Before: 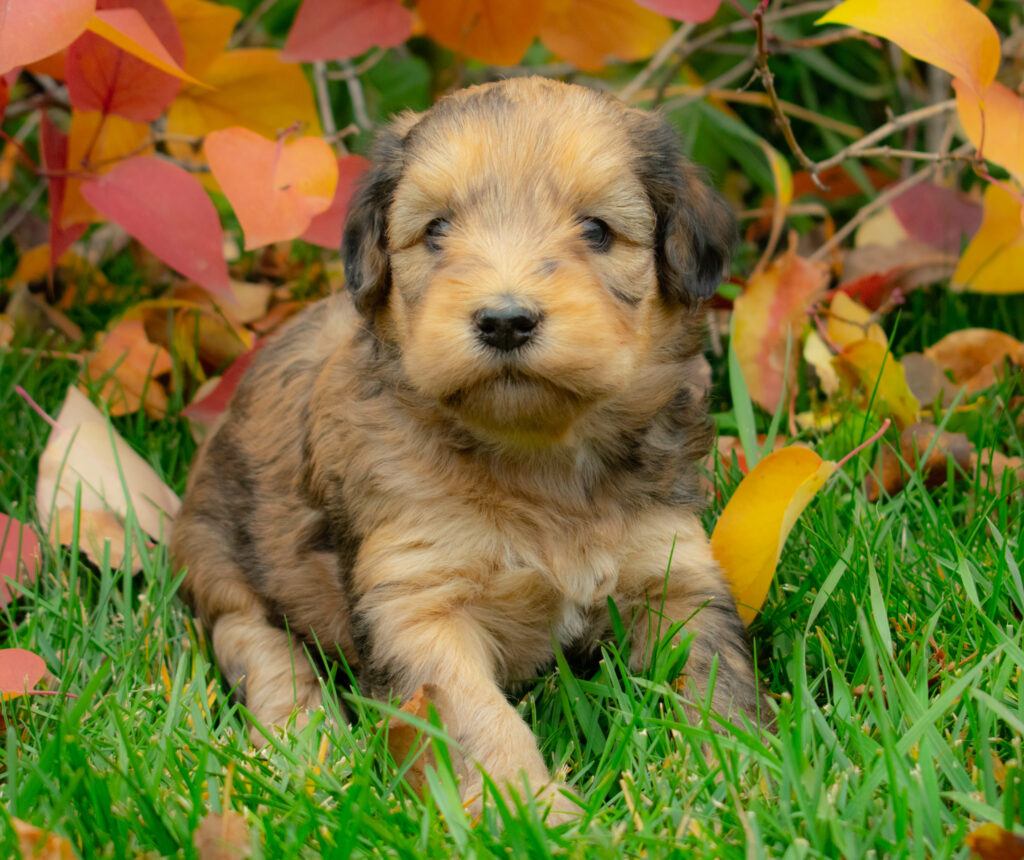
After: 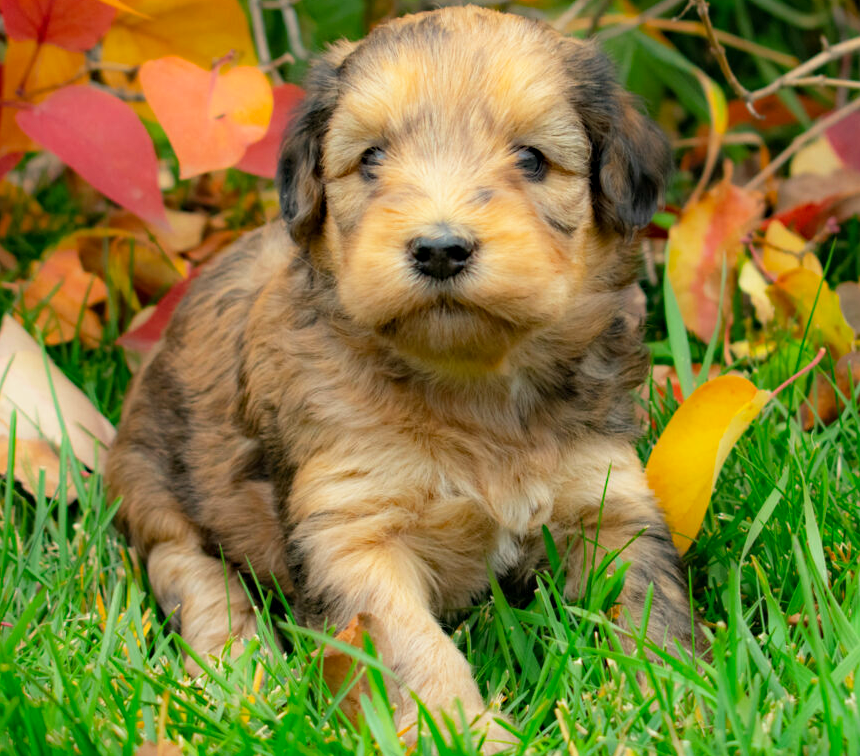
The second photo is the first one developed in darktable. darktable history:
crop: left 6.396%, top 8.33%, right 9.54%, bottom 3.663%
haze removal: compatibility mode true, adaptive false
base curve: curves: ch0 [(0, 0) (0.666, 0.806) (1, 1)], preserve colors none
